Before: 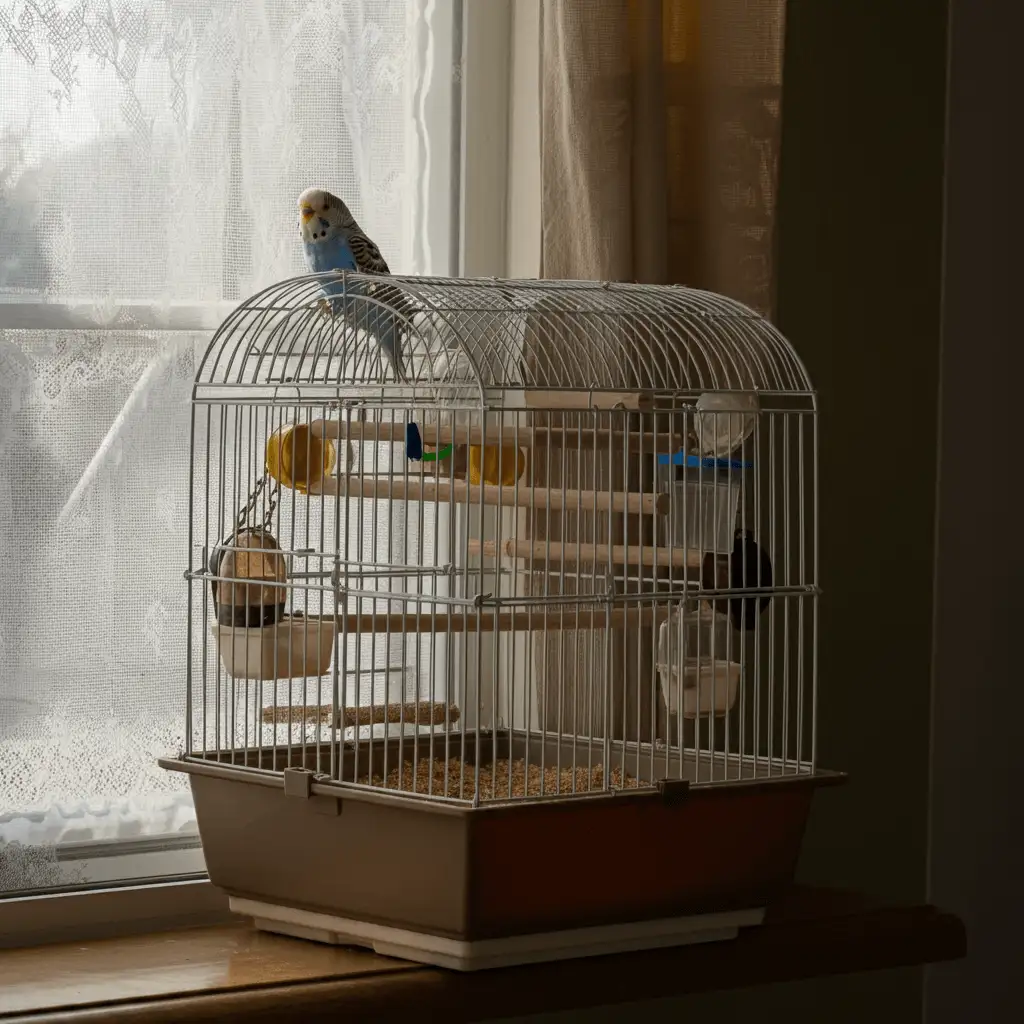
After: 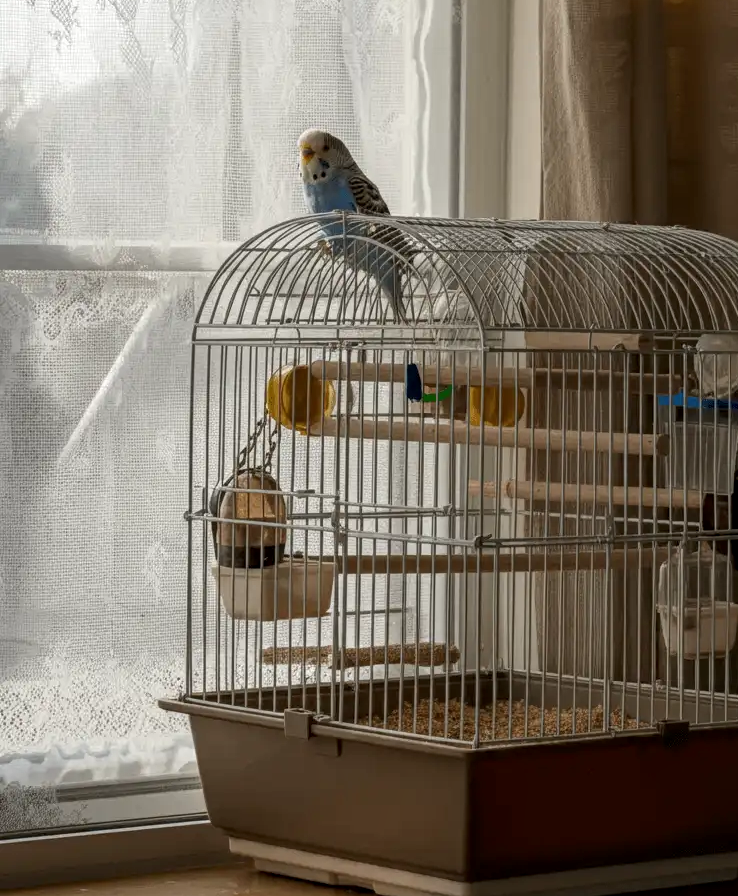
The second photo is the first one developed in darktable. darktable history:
local contrast: on, module defaults
crop: top 5.803%, right 27.864%, bottom 5.804%
